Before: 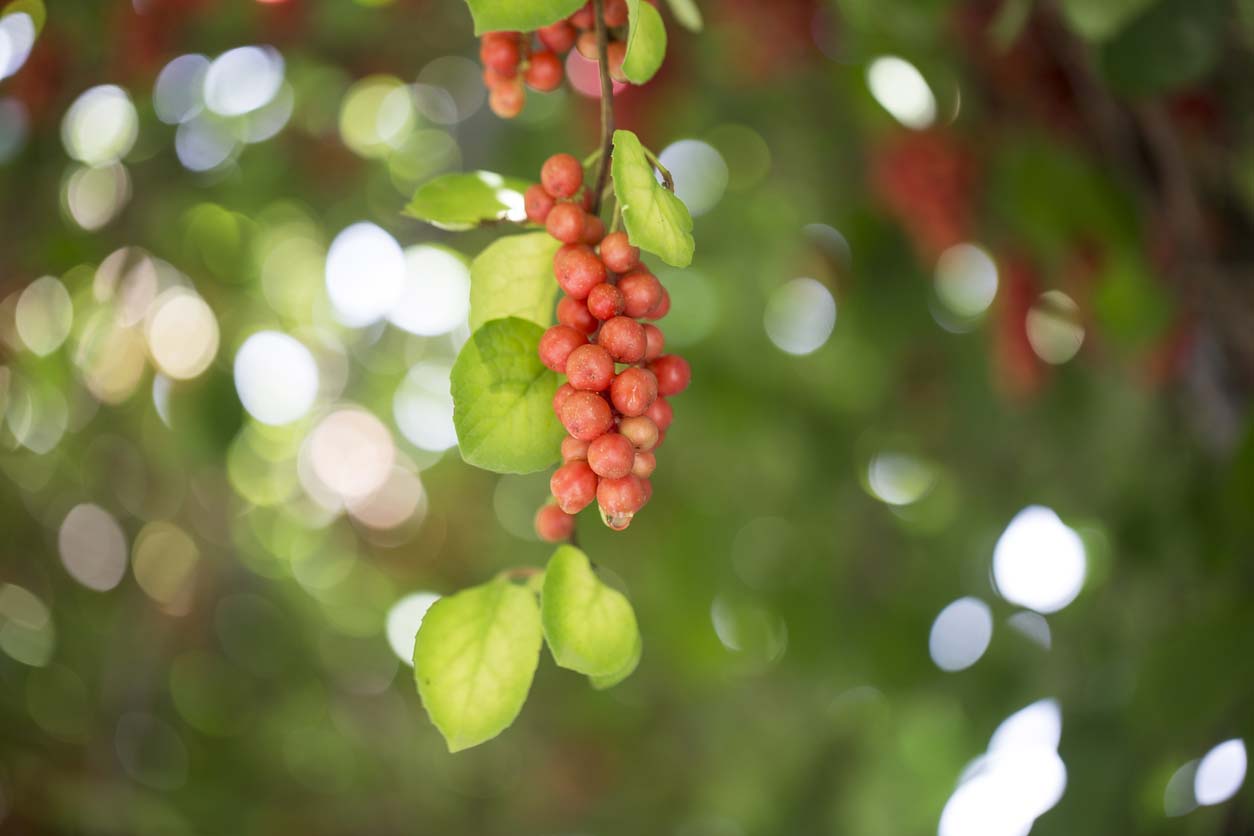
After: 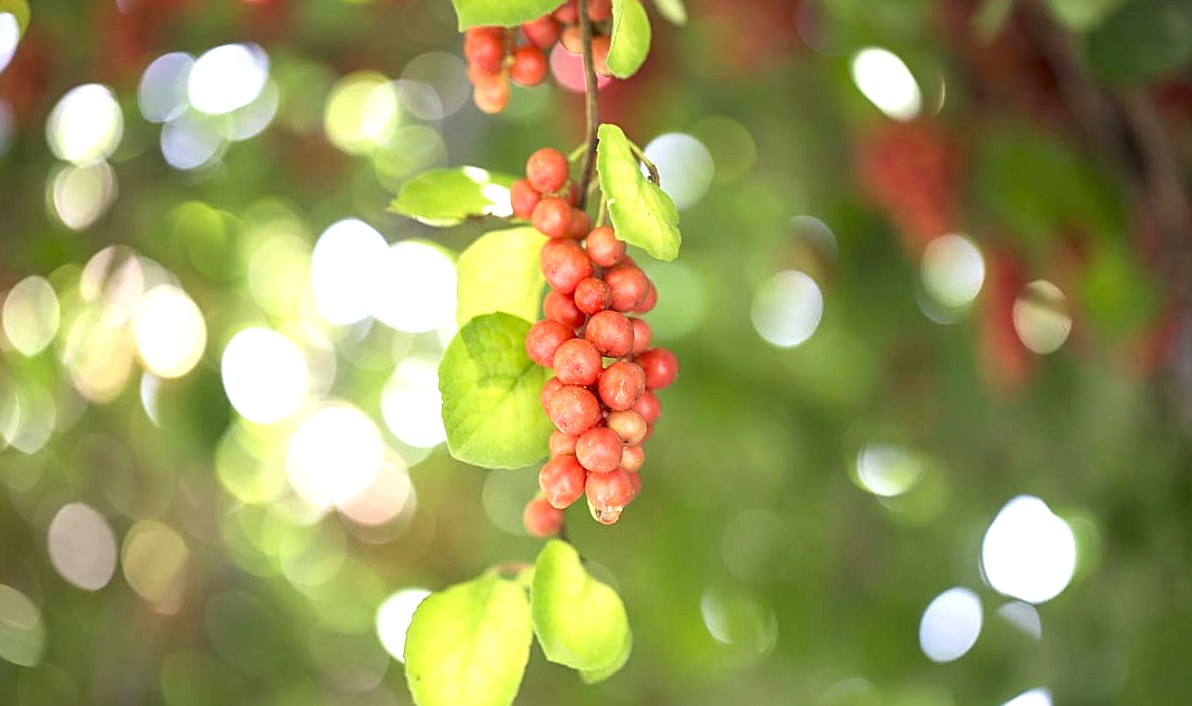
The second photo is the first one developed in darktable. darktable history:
exposure: exposure 0.785 EV, compensate highlight preservation false
sharpen: on, module defaults
crop and rotate: angle 0.572°, left 0.296%, right 3.226%, bottom 14.255%
